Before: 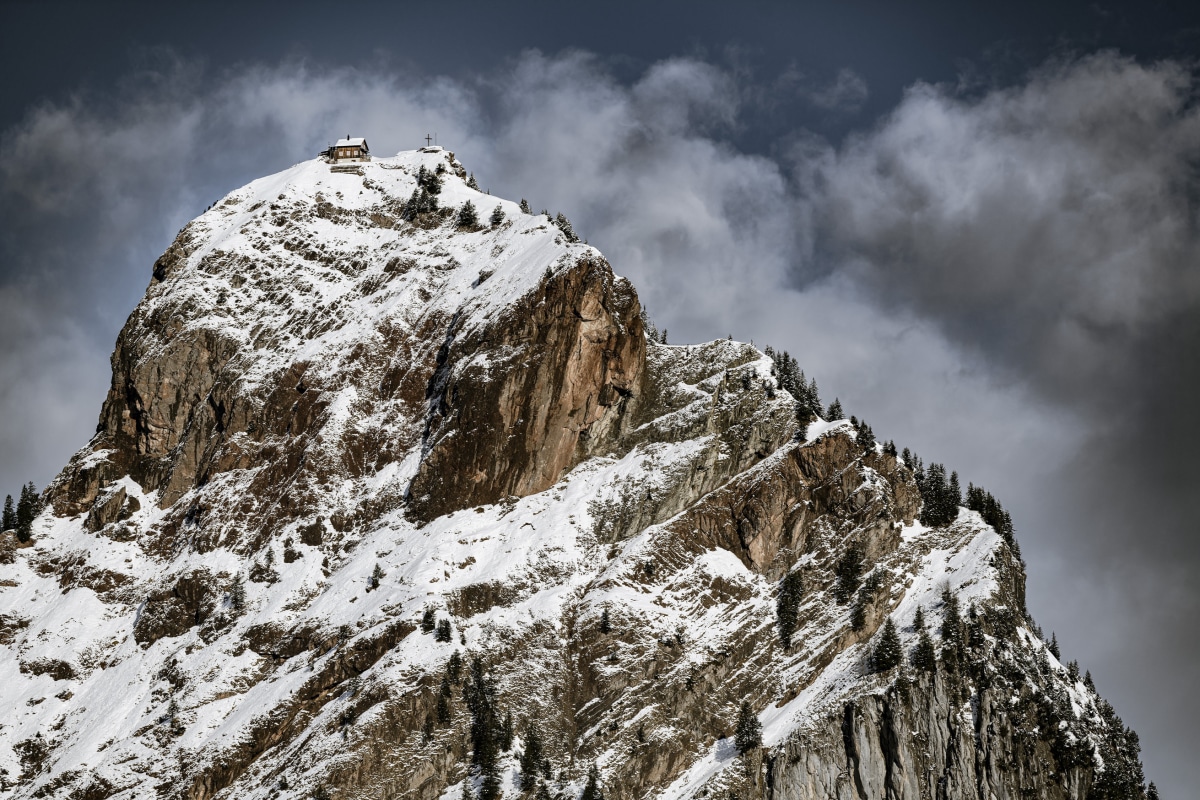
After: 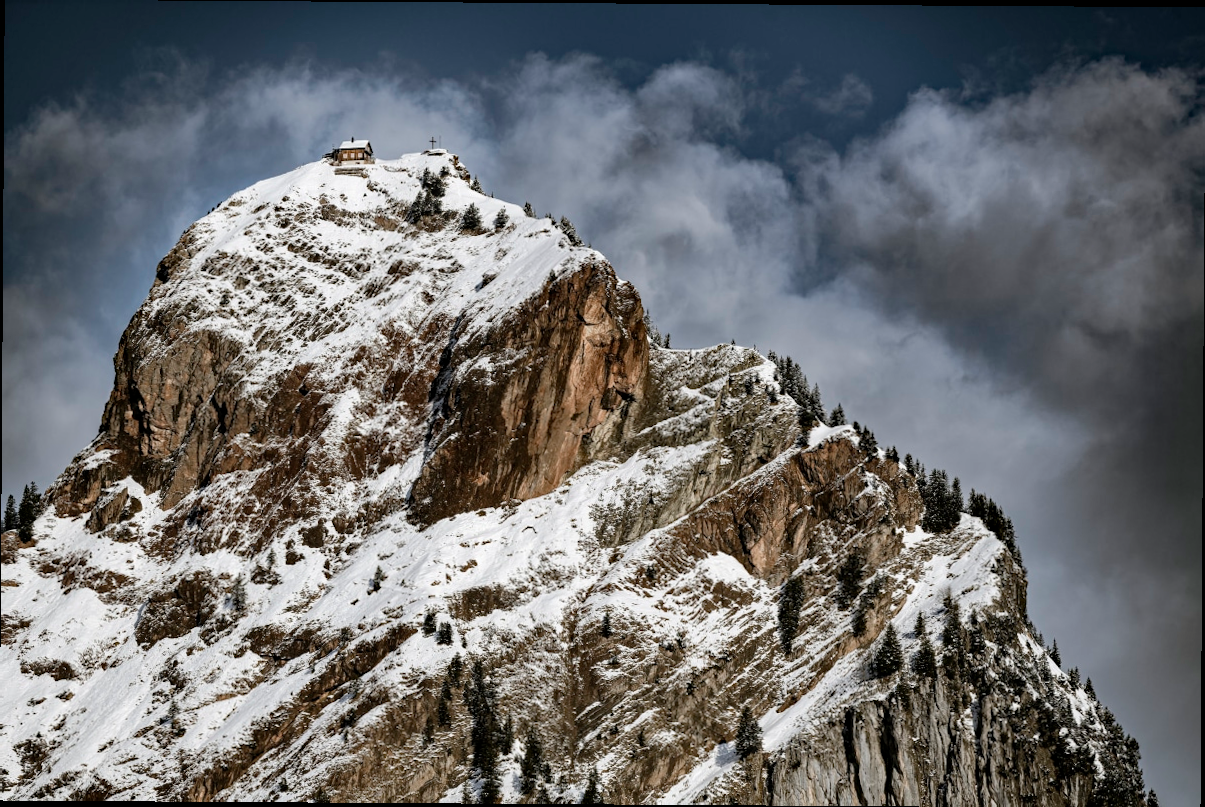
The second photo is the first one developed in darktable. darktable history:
crop and rotate: angle -0.375°
haze removal: compatibility mode true, adaptive false
